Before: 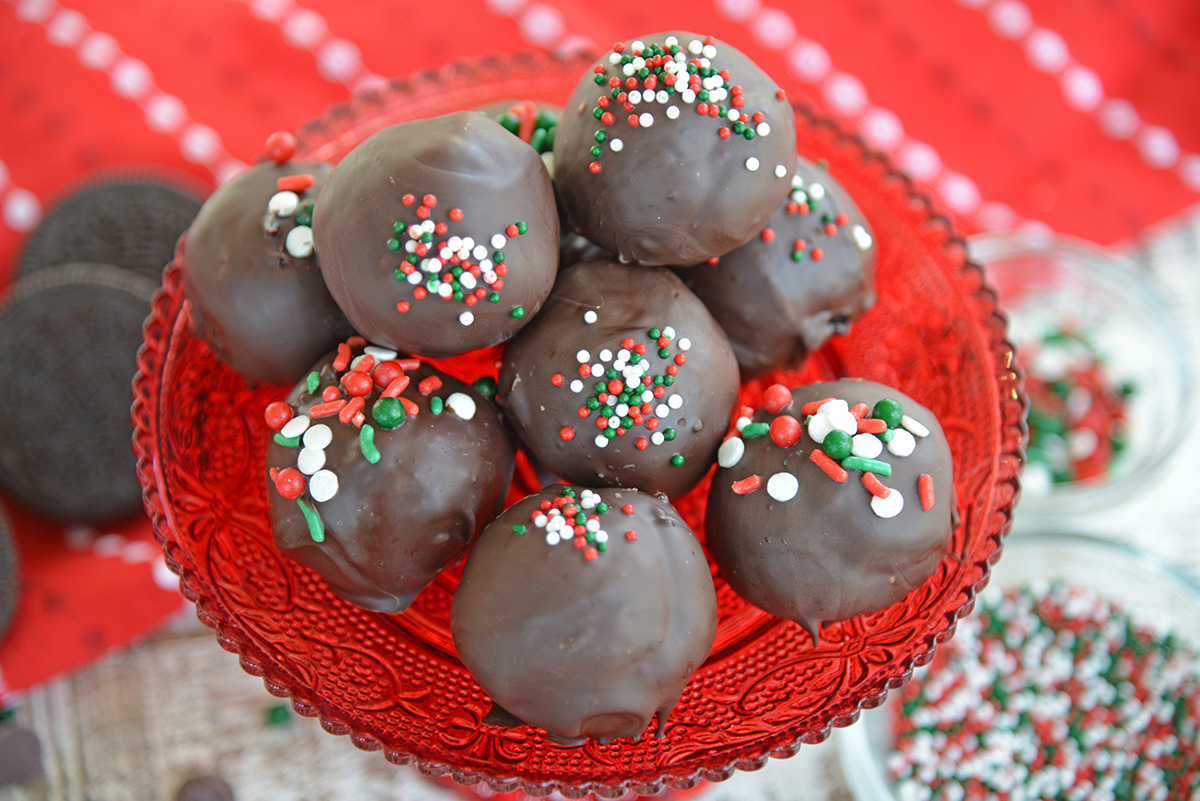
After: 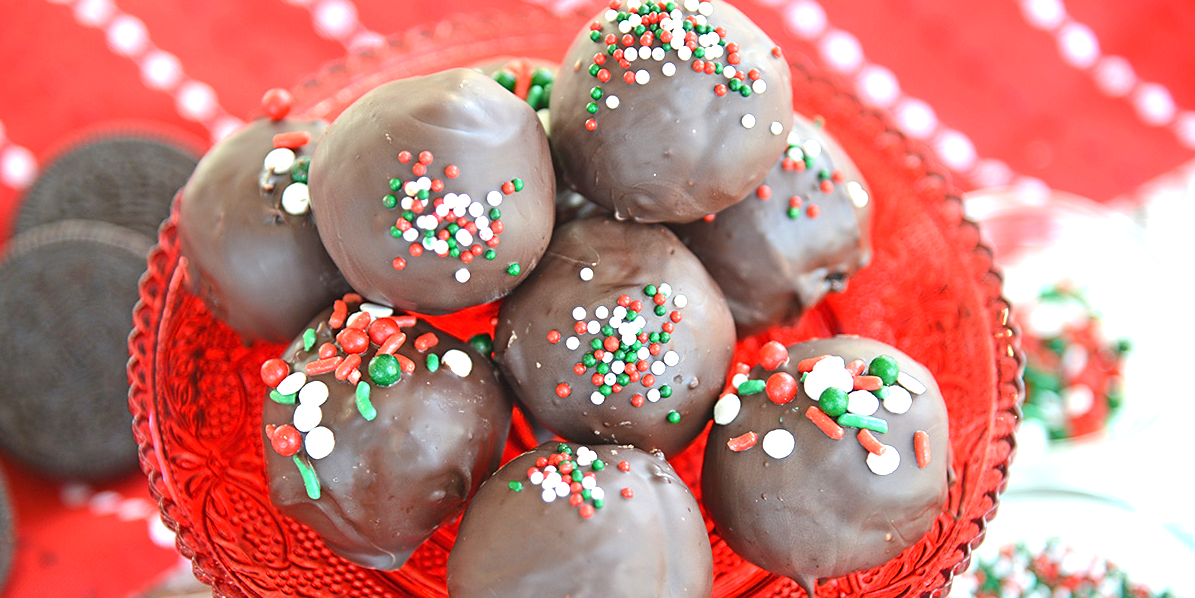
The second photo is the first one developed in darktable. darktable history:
exposure: black level correction 0, exposure 0.9 EV, compensate highlight preservation false
crop: left 0.387%, top 5.469%, bottom 19.809%
sharpen: radius 1.458, amount 0.398, threshold 1.271
